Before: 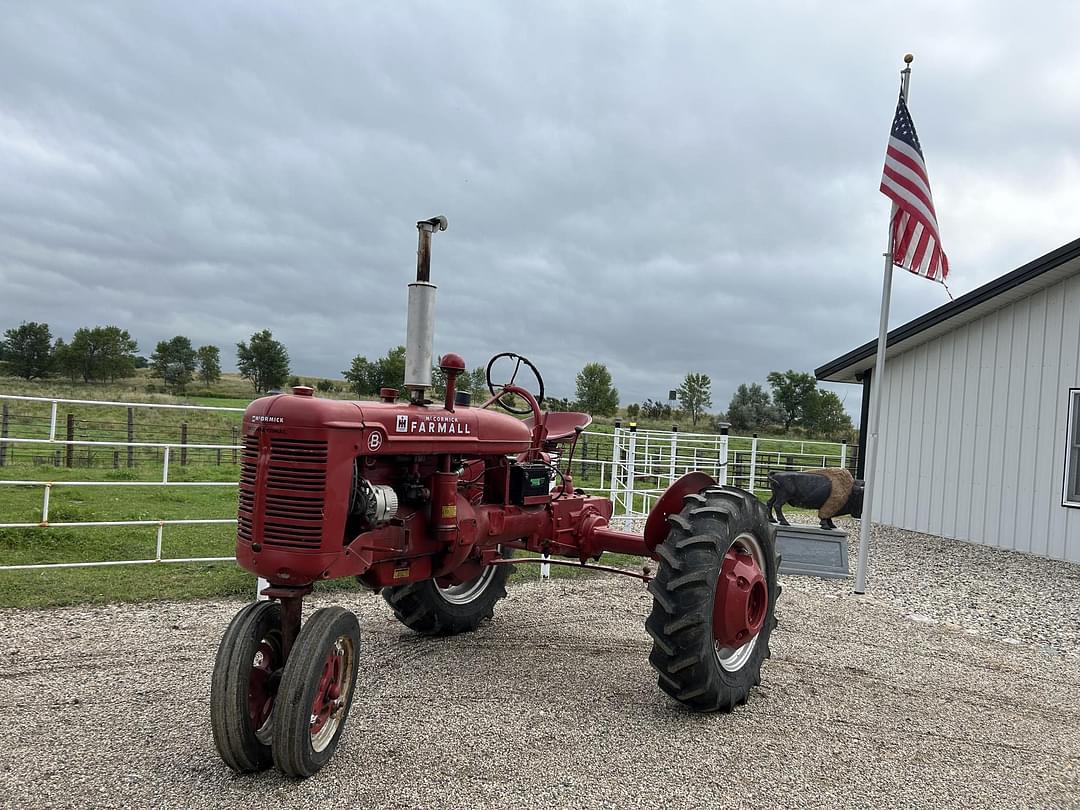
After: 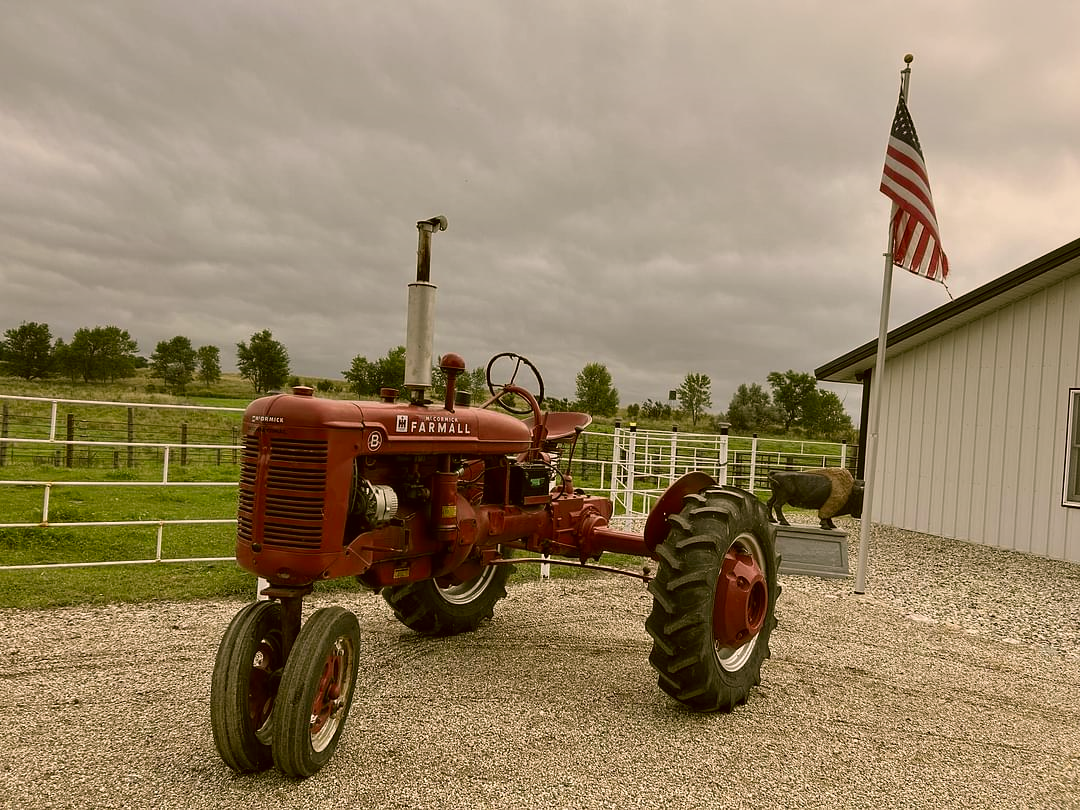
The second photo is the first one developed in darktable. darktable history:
color correction: highlights a* 8.98, highlights b* 15.09, shadows a* -0.49, shadows b* 26.52
graduated density: on, module defaults
